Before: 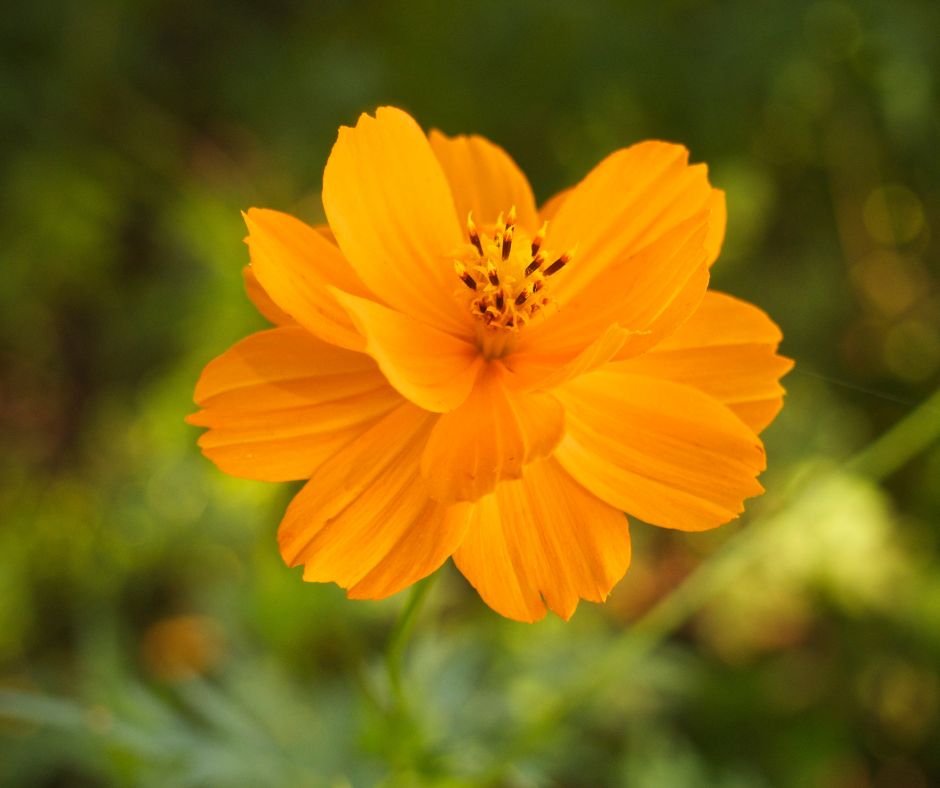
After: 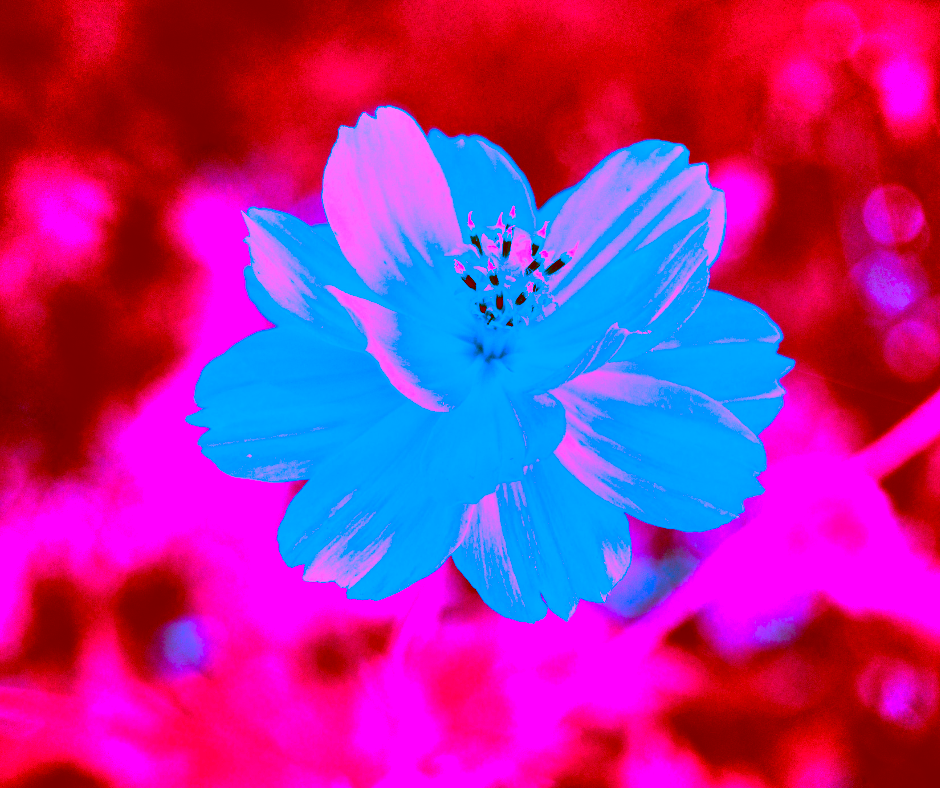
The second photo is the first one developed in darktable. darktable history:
shadows and highlights: shadows 58.62, highlights -60.27, soften with gaussian
filmic rgb: black relative exposure -5 EV, white relative exposure 3.97 EV, hardness 2.88, contrast 1.403, preserve chrominance no, color science v5 (2021)
color correction: highlights a* -39.54, highlights b* -39.9, shadows a* -39.57, shadows b* -39.39, saturation -2.97
